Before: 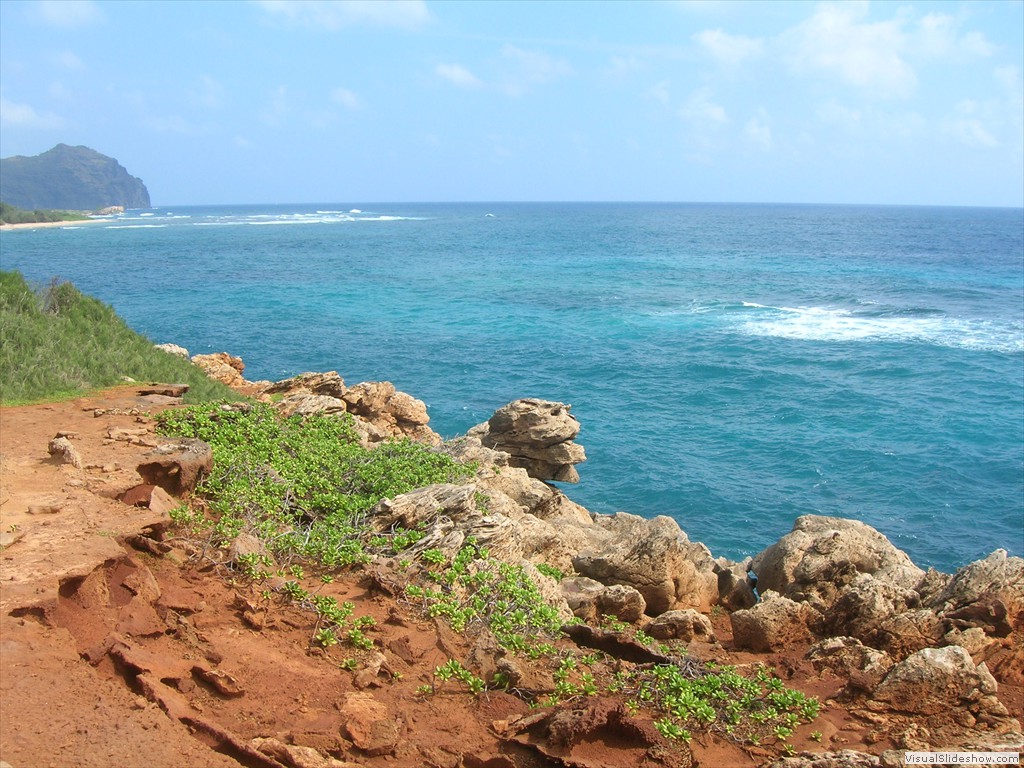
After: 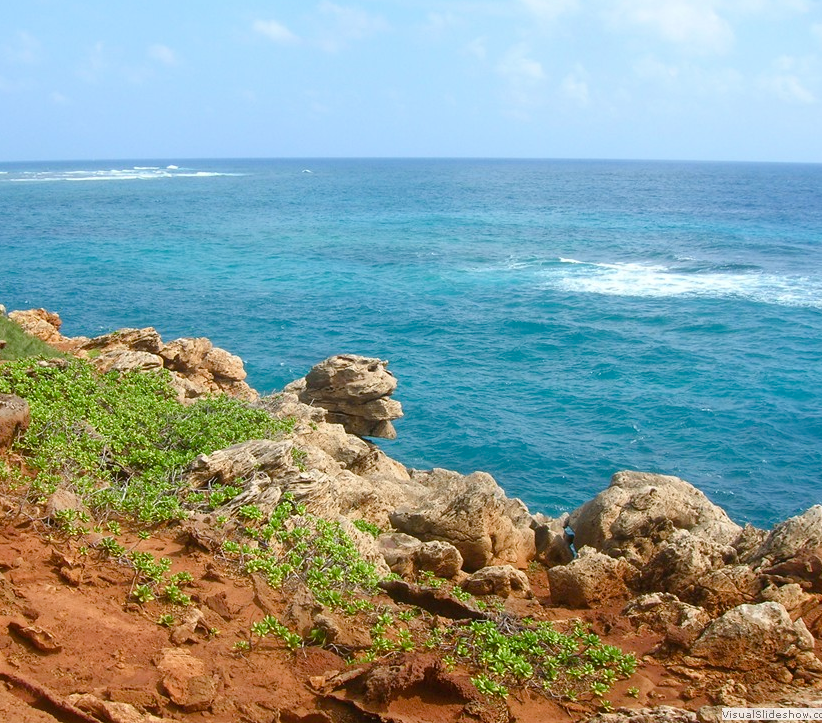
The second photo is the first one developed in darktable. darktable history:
color balance rgb: perceptual saturation grading › global saturation 20%, perceptual saturation grading › highlights -25%, perceptual saturation grading › shadows 25%
crop and rotate: left 17.959%, top 5.771%, right 1.742%
